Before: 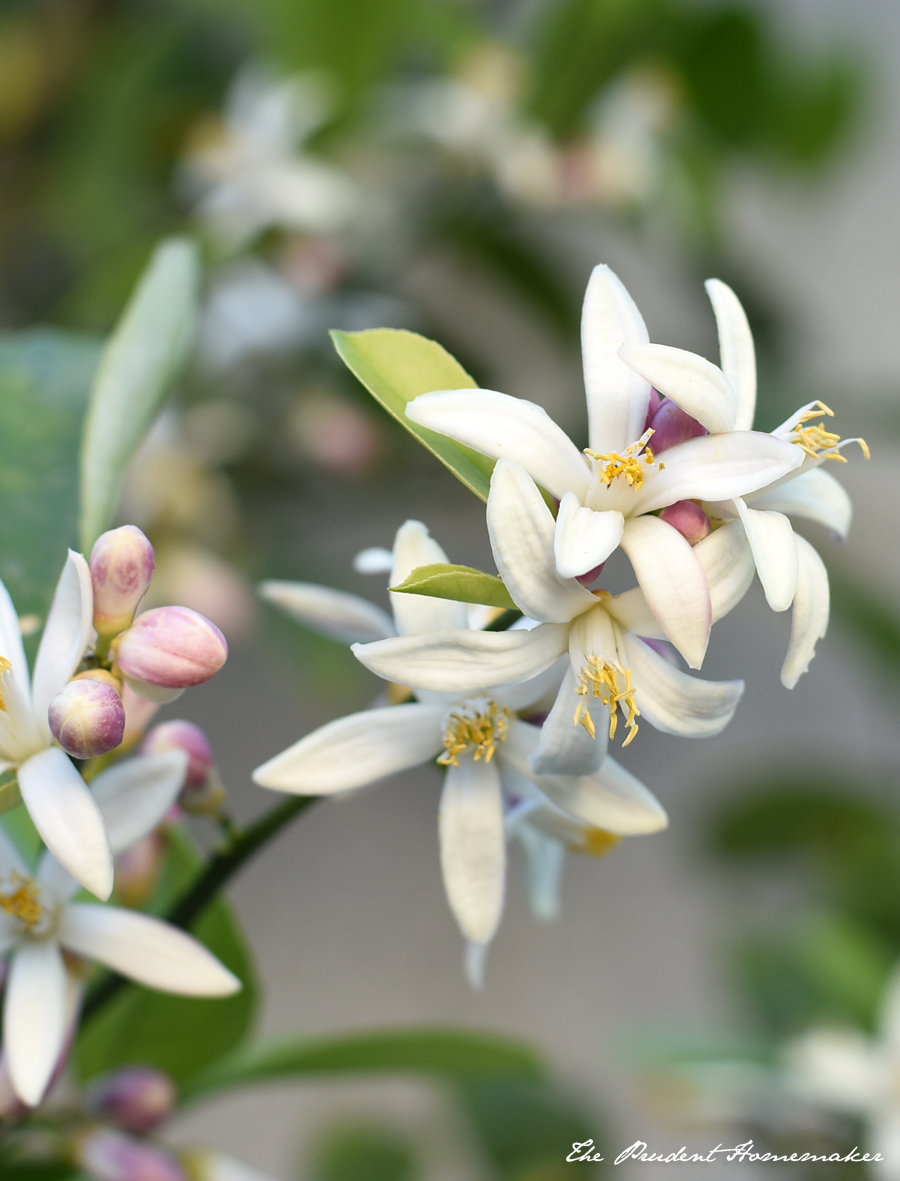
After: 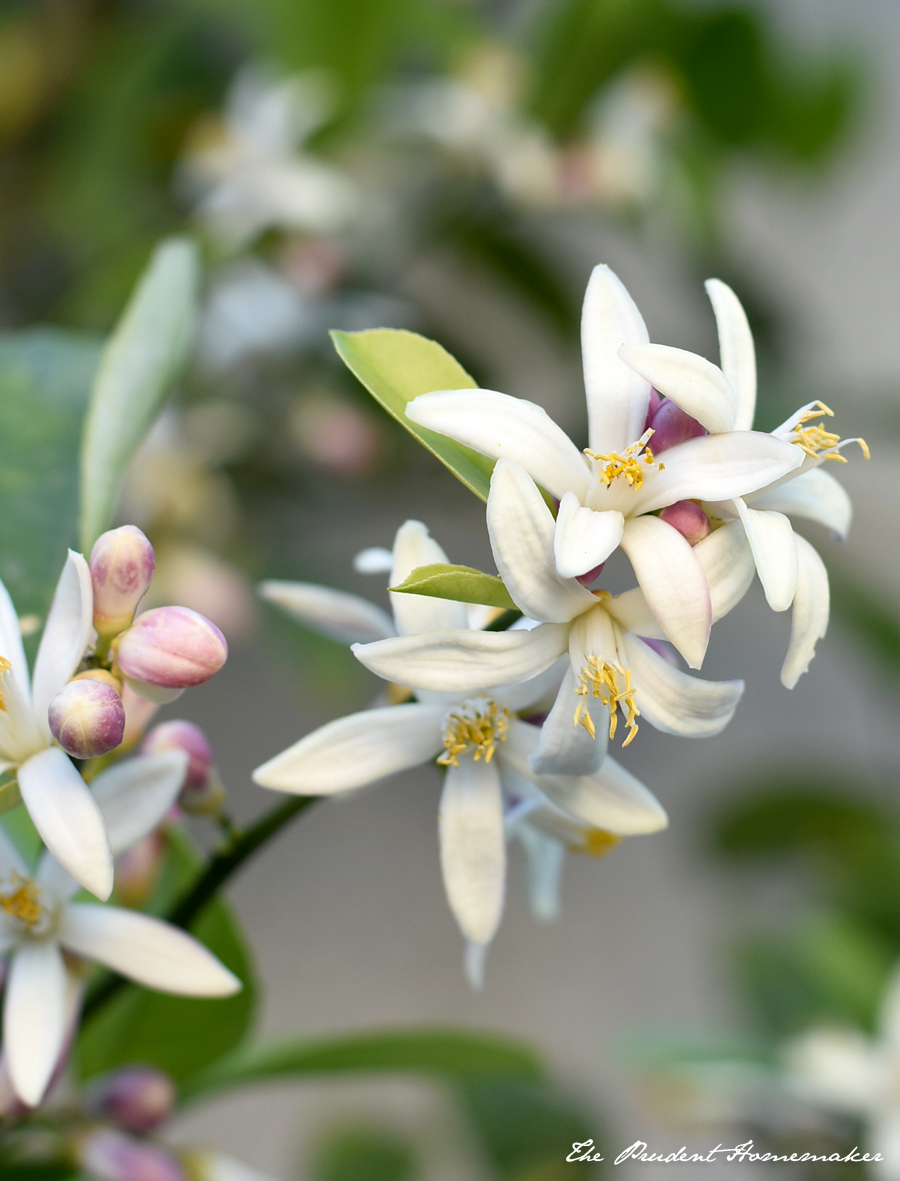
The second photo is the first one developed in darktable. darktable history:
exposure: black level correction 0.005, exposure 0.005 EV, compensate highlight preservation false
